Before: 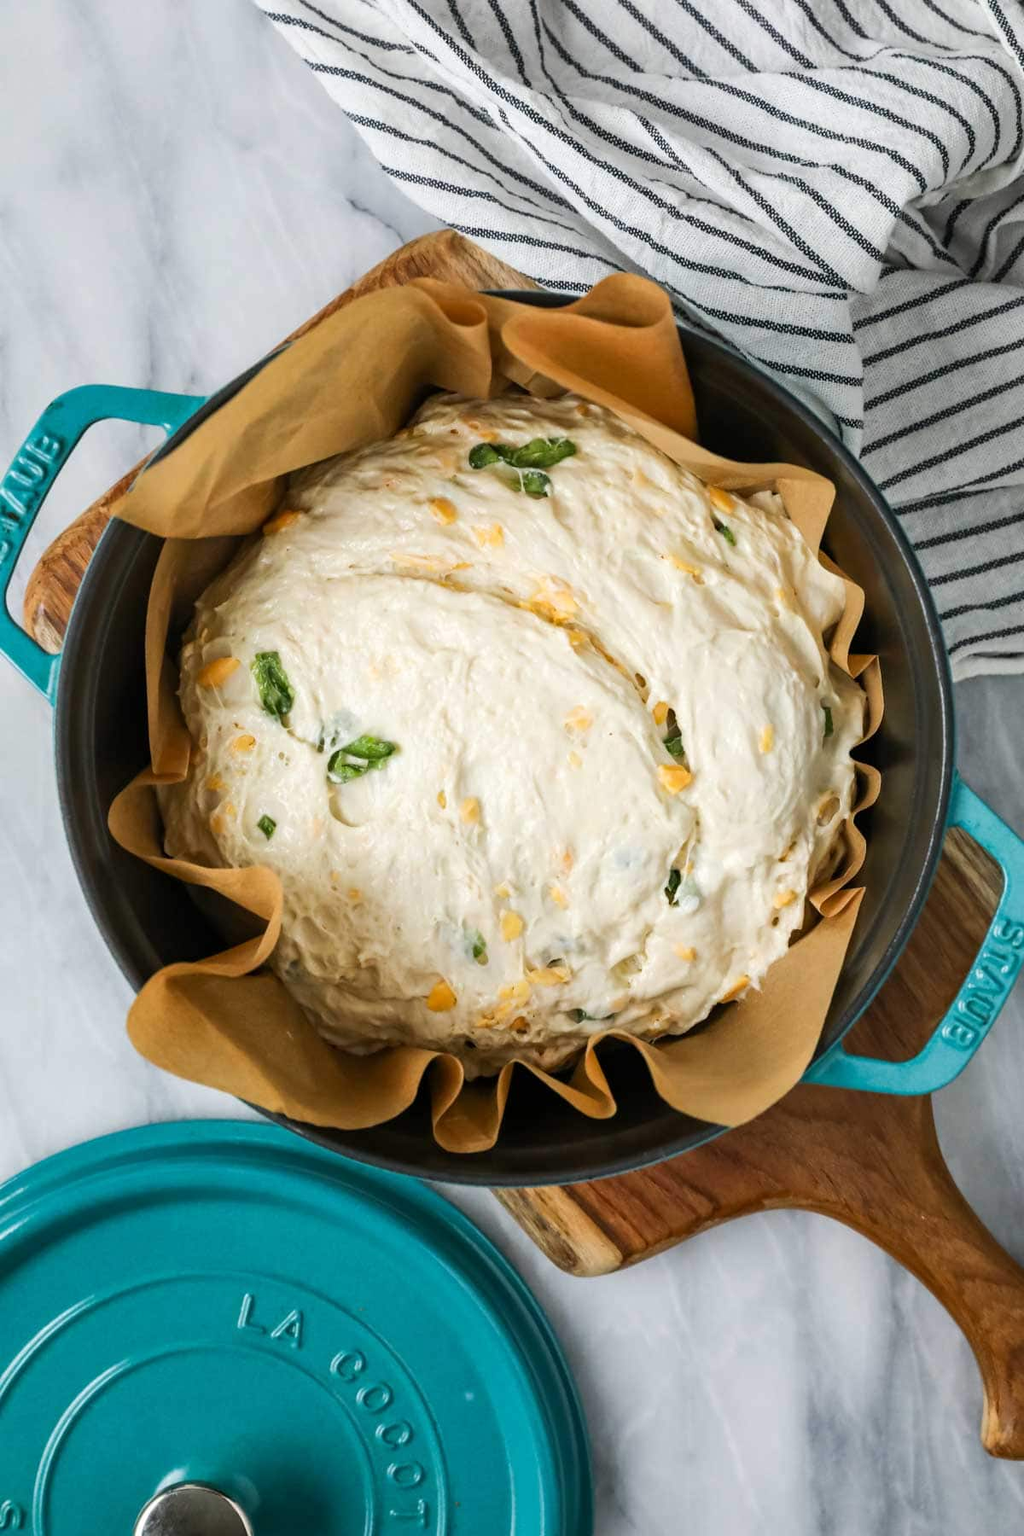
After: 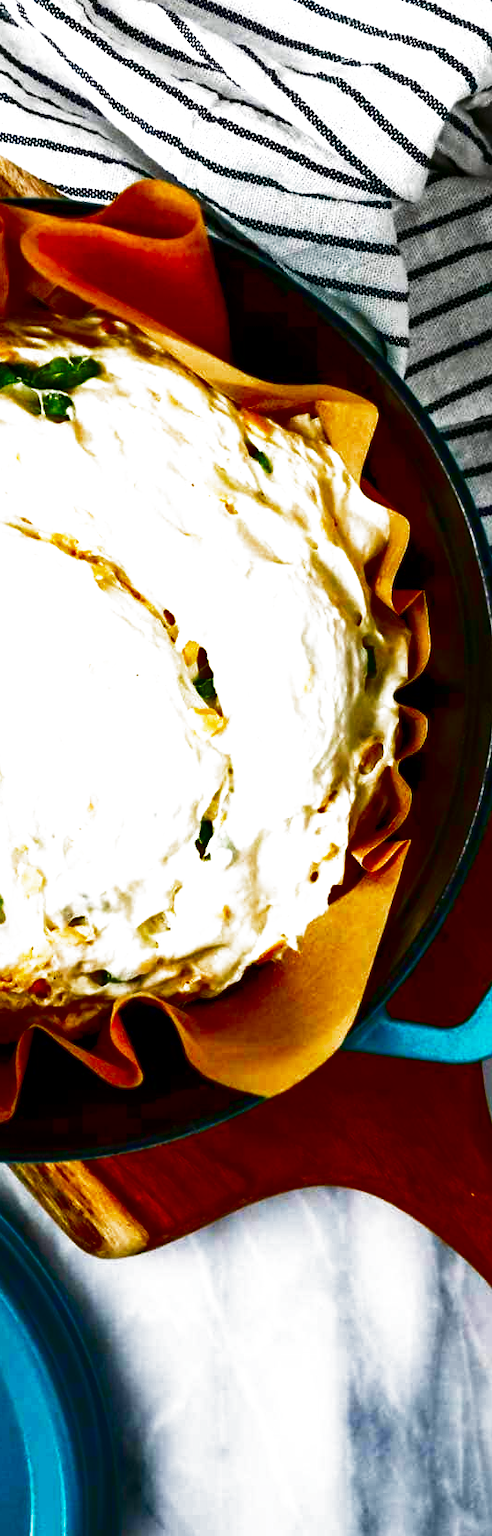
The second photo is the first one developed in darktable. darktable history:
exposure: exposure 1.001 EV, compensate highlight preservation false
filmic rgb: black relative exposure -12.84 EV, white relative exposure 2.81 EV, target black luminance 0%, hardness 8.49, latitude 70.31%, contrast 1.135, shadows ↔ highlights balance -0.548%, add noise in highlights 0.001, preserve chrominance no, color science v3 (2019), use custom middle-gray values true, contrast in highlights soft
contrast brightness saturation: brightness -0.987, saturation 0.993
crop: left 47.235%, top 6.898%, right 7.994%
